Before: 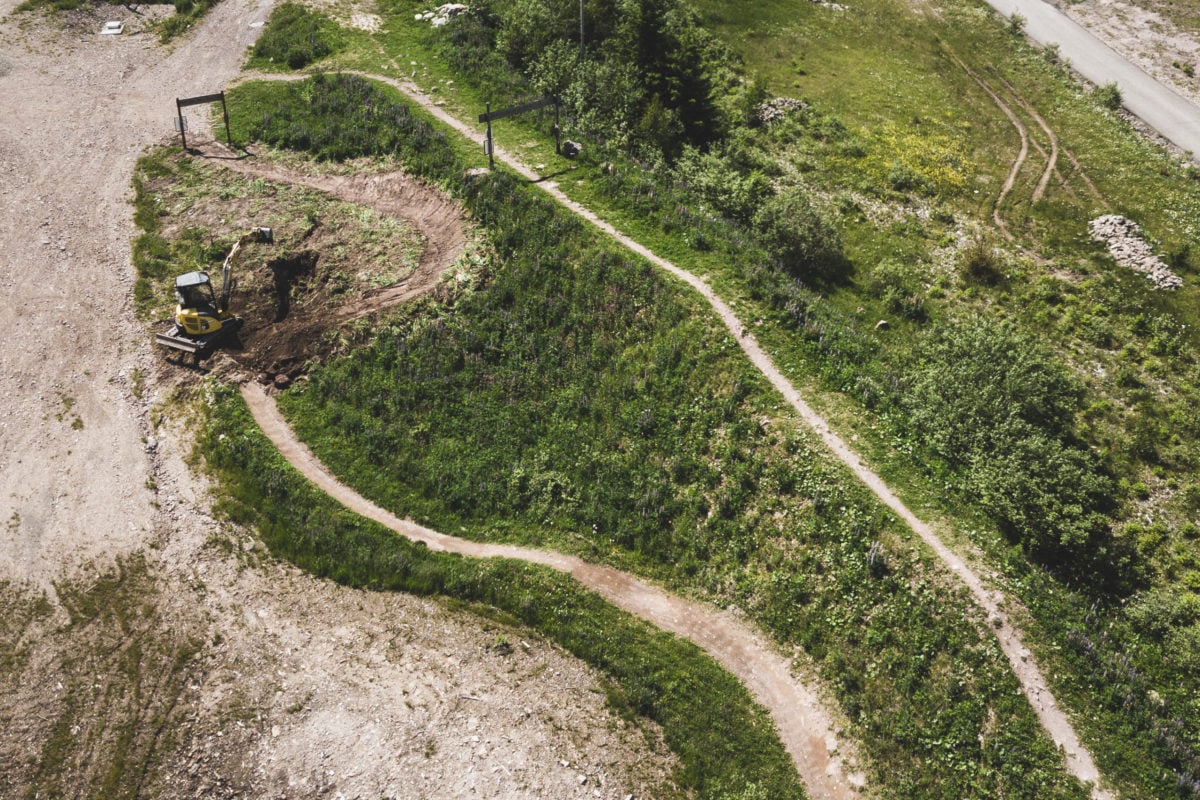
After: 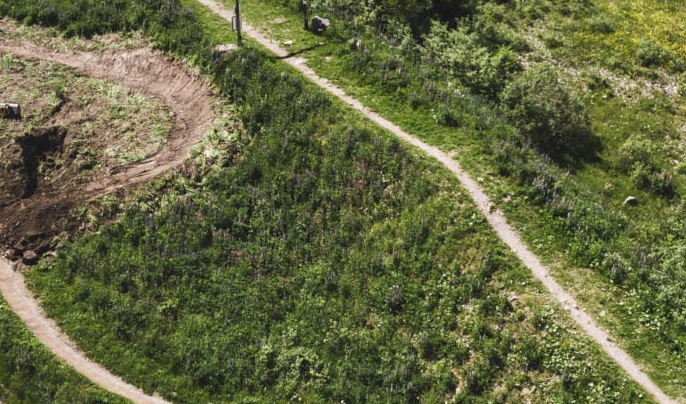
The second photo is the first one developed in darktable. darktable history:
tone equalizer: edges refinement/feathering 500, mask exposure compensation -1.57 EV, preserve details no
crop: left 21.068%, top 15.603%, right 21.69%, bottom 33.897%
exposure: black level correction 0.004, exposure 0.016 EV, compensate highlight preservation false
shadows and highlights: low approximation 0.01, soften with gaussian
